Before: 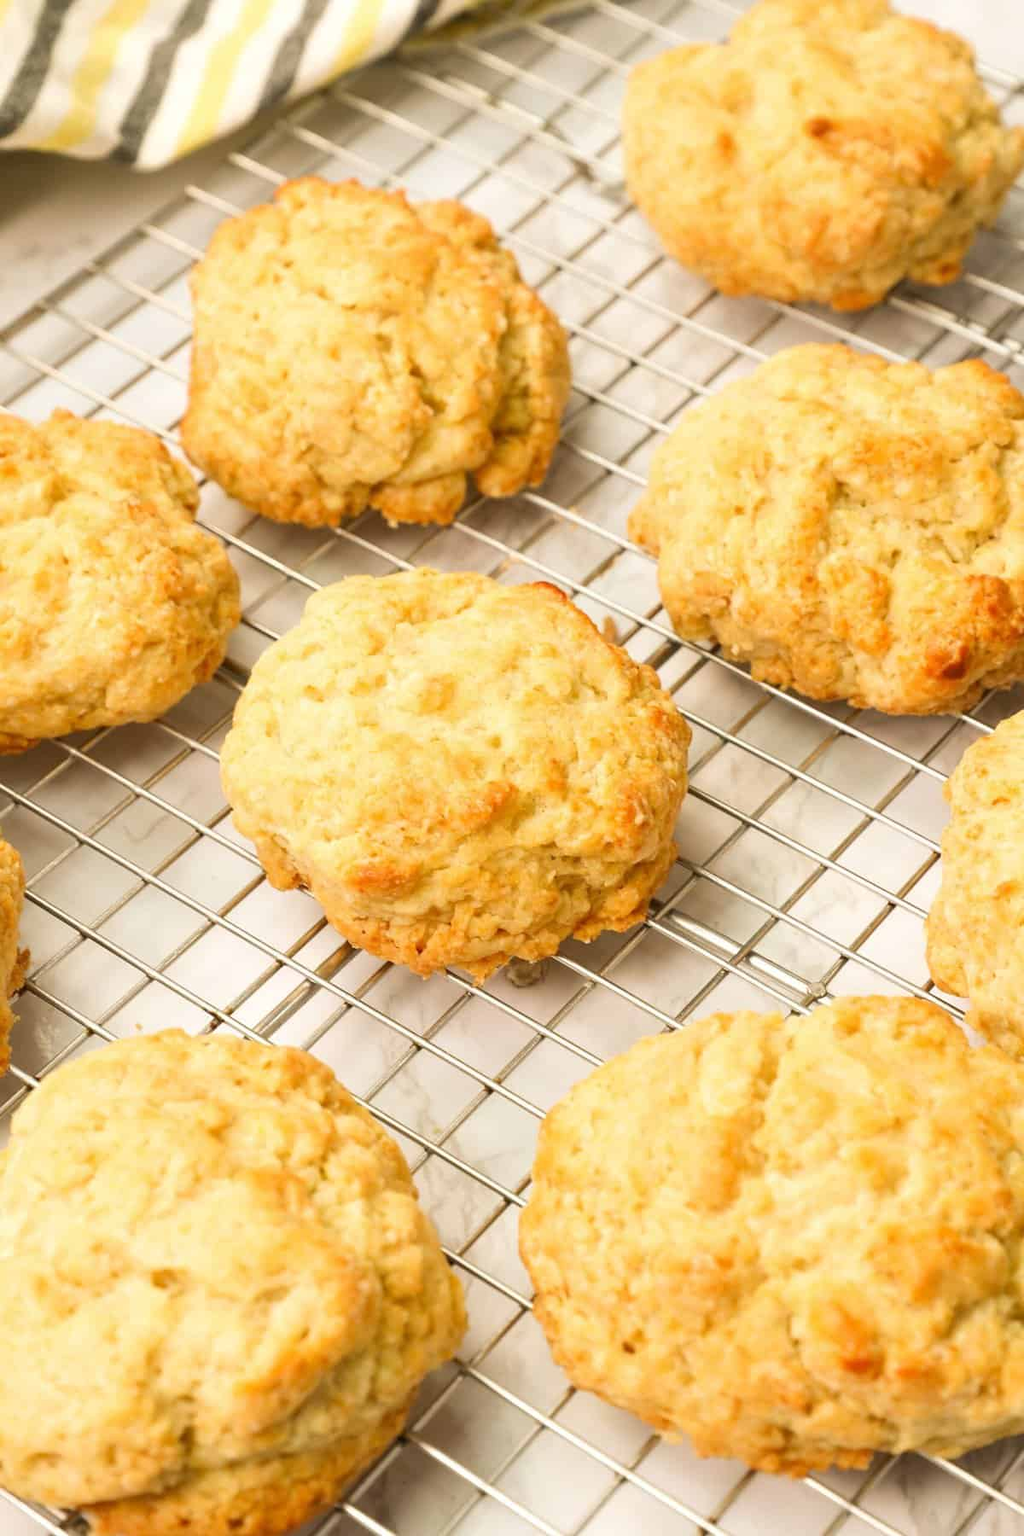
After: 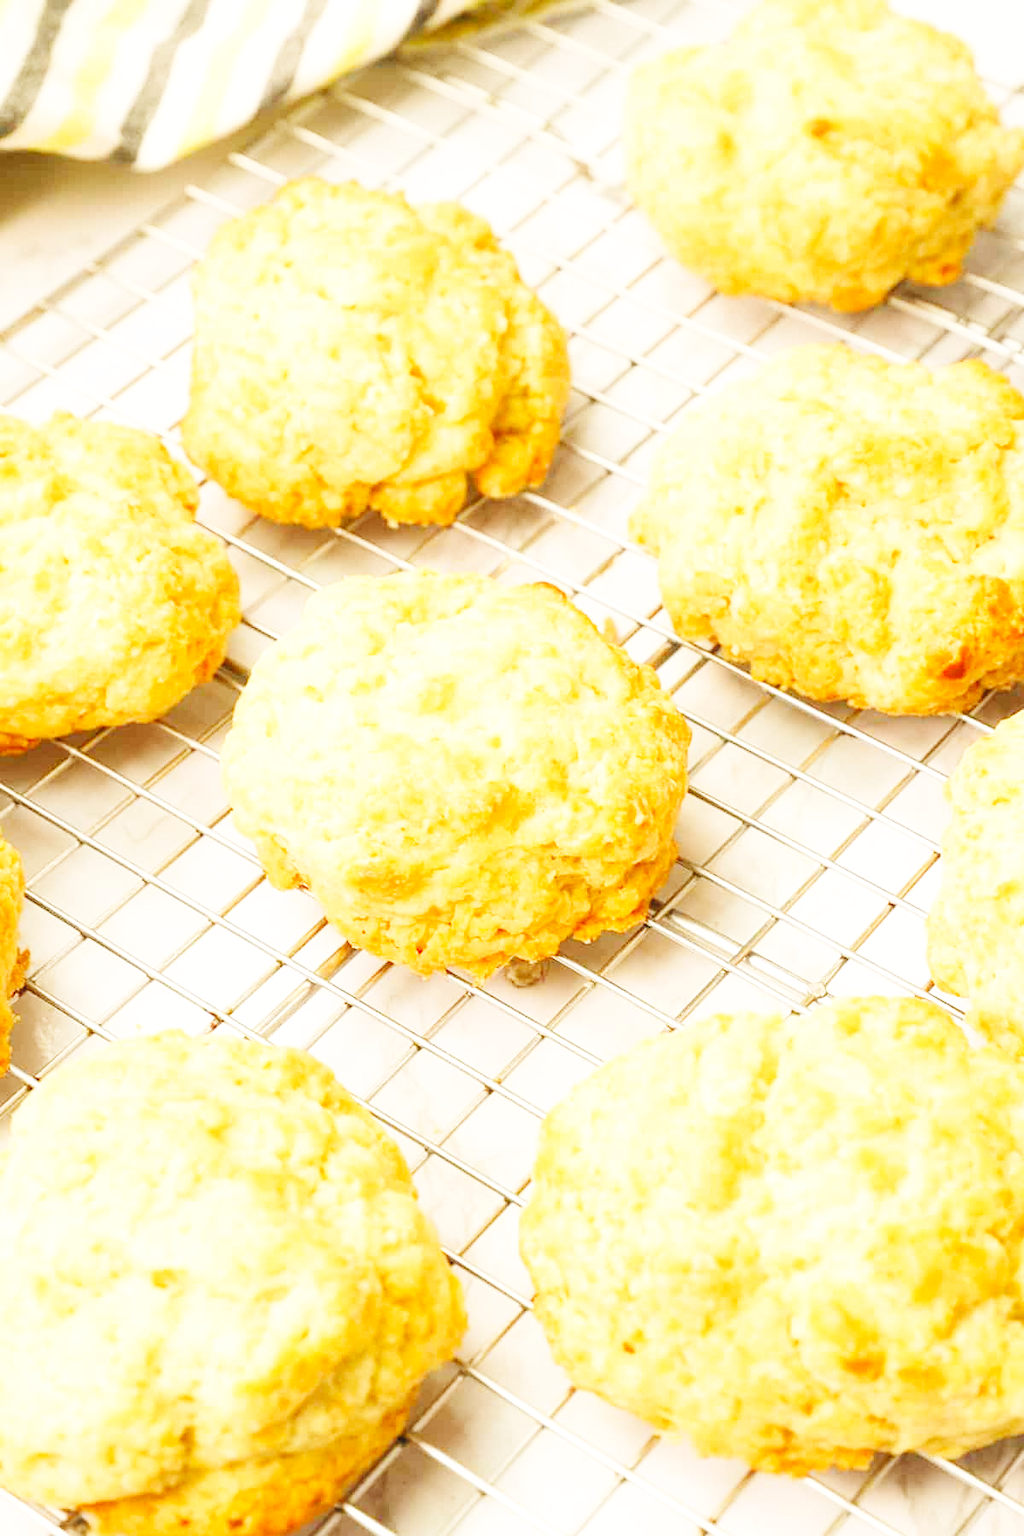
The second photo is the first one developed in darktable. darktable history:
contrast equalizer: y [[0.5, 0.496, 0.435, 0.435, 0.496, 0.5], [0.5 ×6], [0.5 ×6], [0 ×6], [0 ×6]]
base curve: curves: ch0 [(0, 0.003) (0.001, 0.002) (0.006, 0.004) (0.02, 0.022) (0.048, 0.086) (0.094, 0.234) (0.162, 0.431) (0.258, 0.629) (0.385, 0.8) (0.548, 0.918) (0.751, 0.988) (1, 1)], preserve colors none
white balance: red 1.009, blue 0.985
